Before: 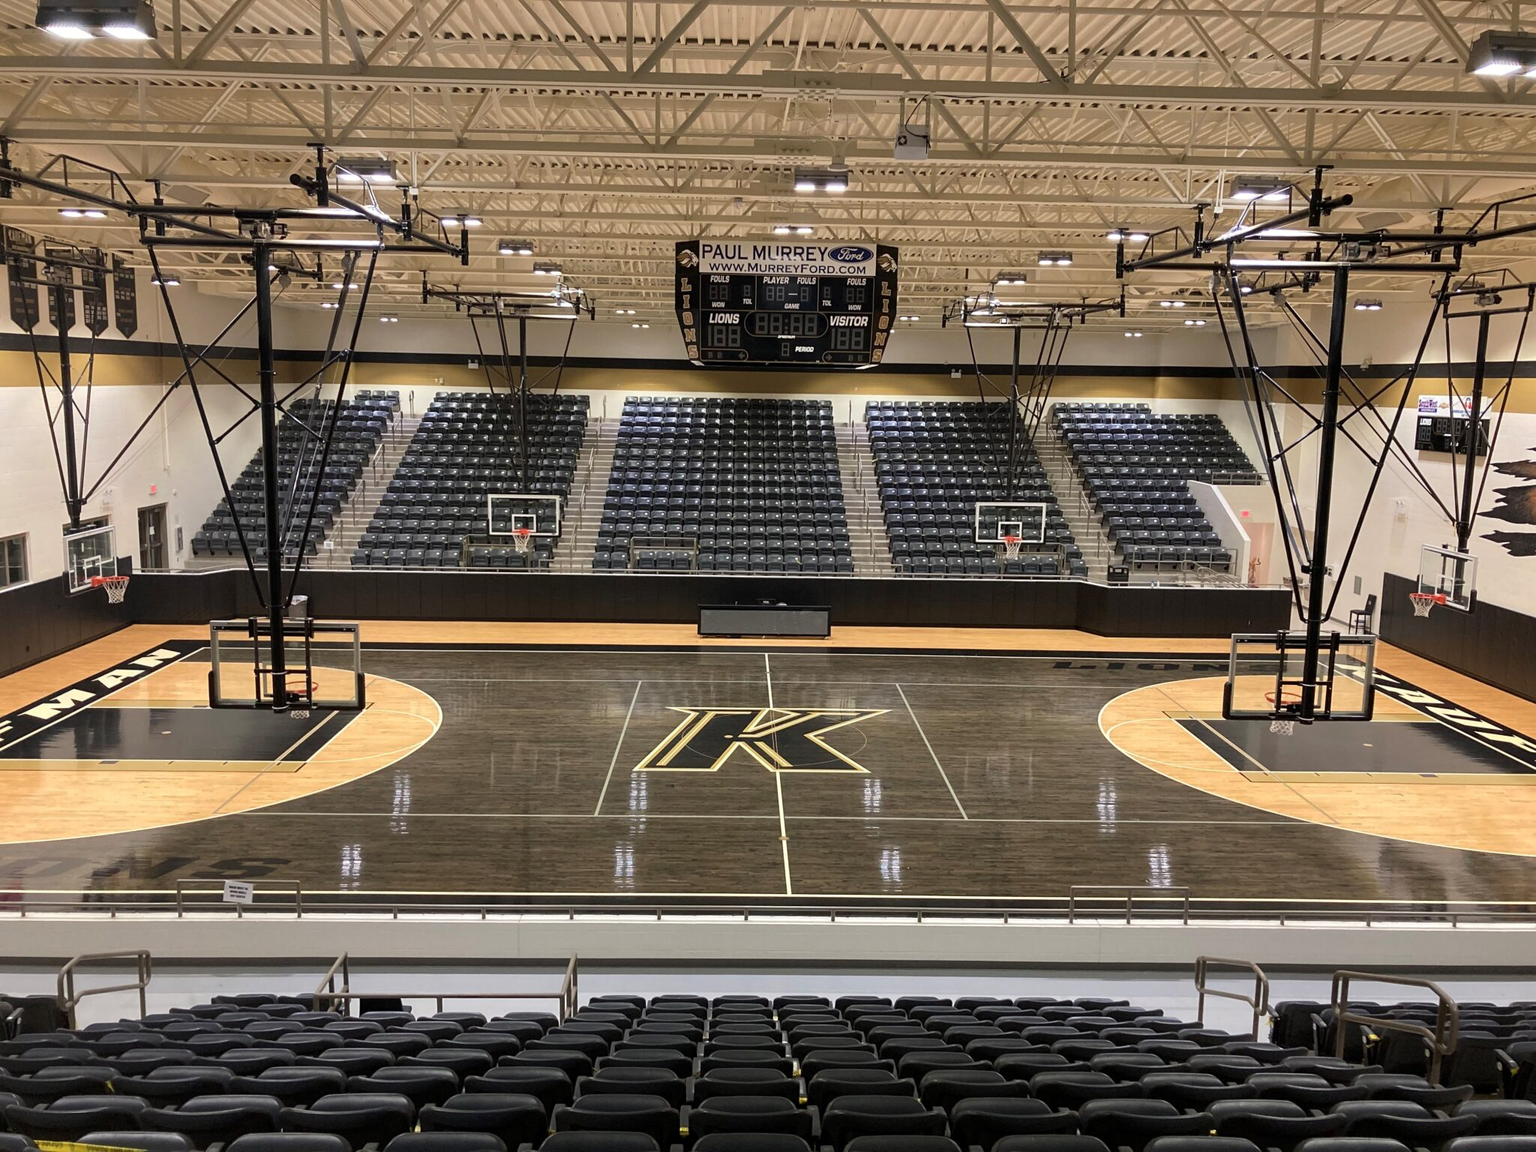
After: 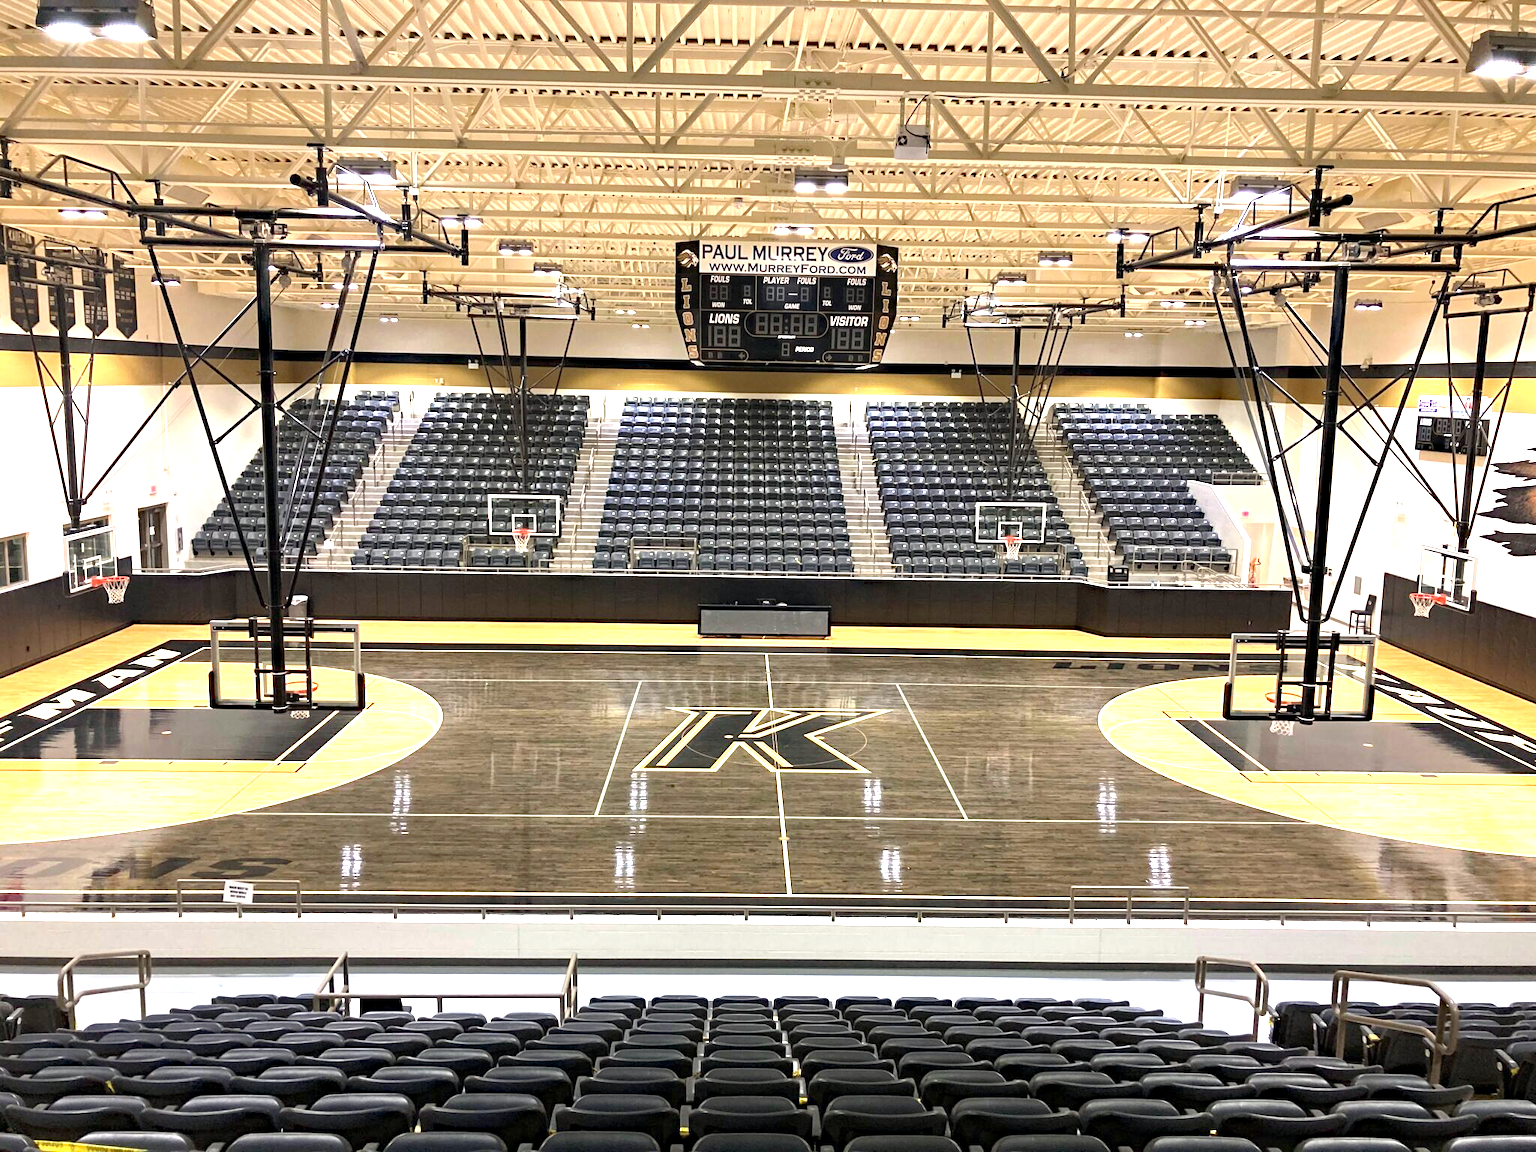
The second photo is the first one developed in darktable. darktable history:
exposure: black level correction 0, exposure 1.45 EV, compensate exposure bias true, compensate highlight preservation false
haze removal: strength 0.29, distance 0.25, compatibility mode true, adaptive false
rgb levels: preserve colors max RGB
